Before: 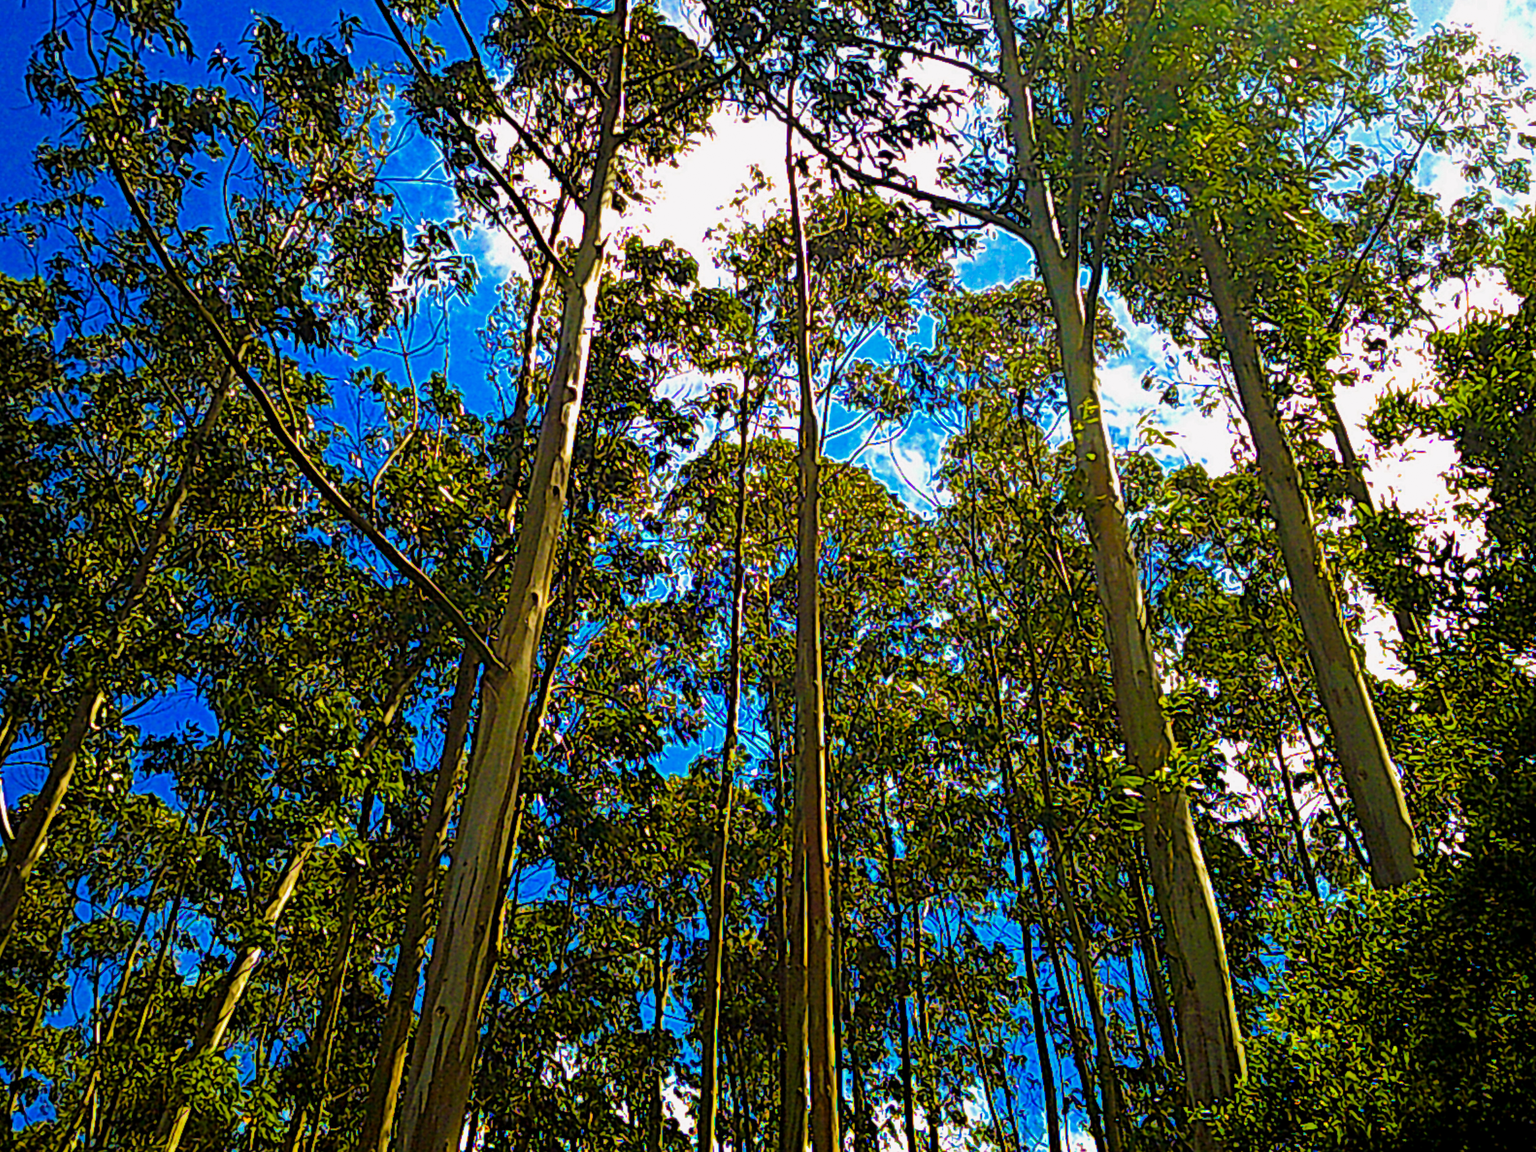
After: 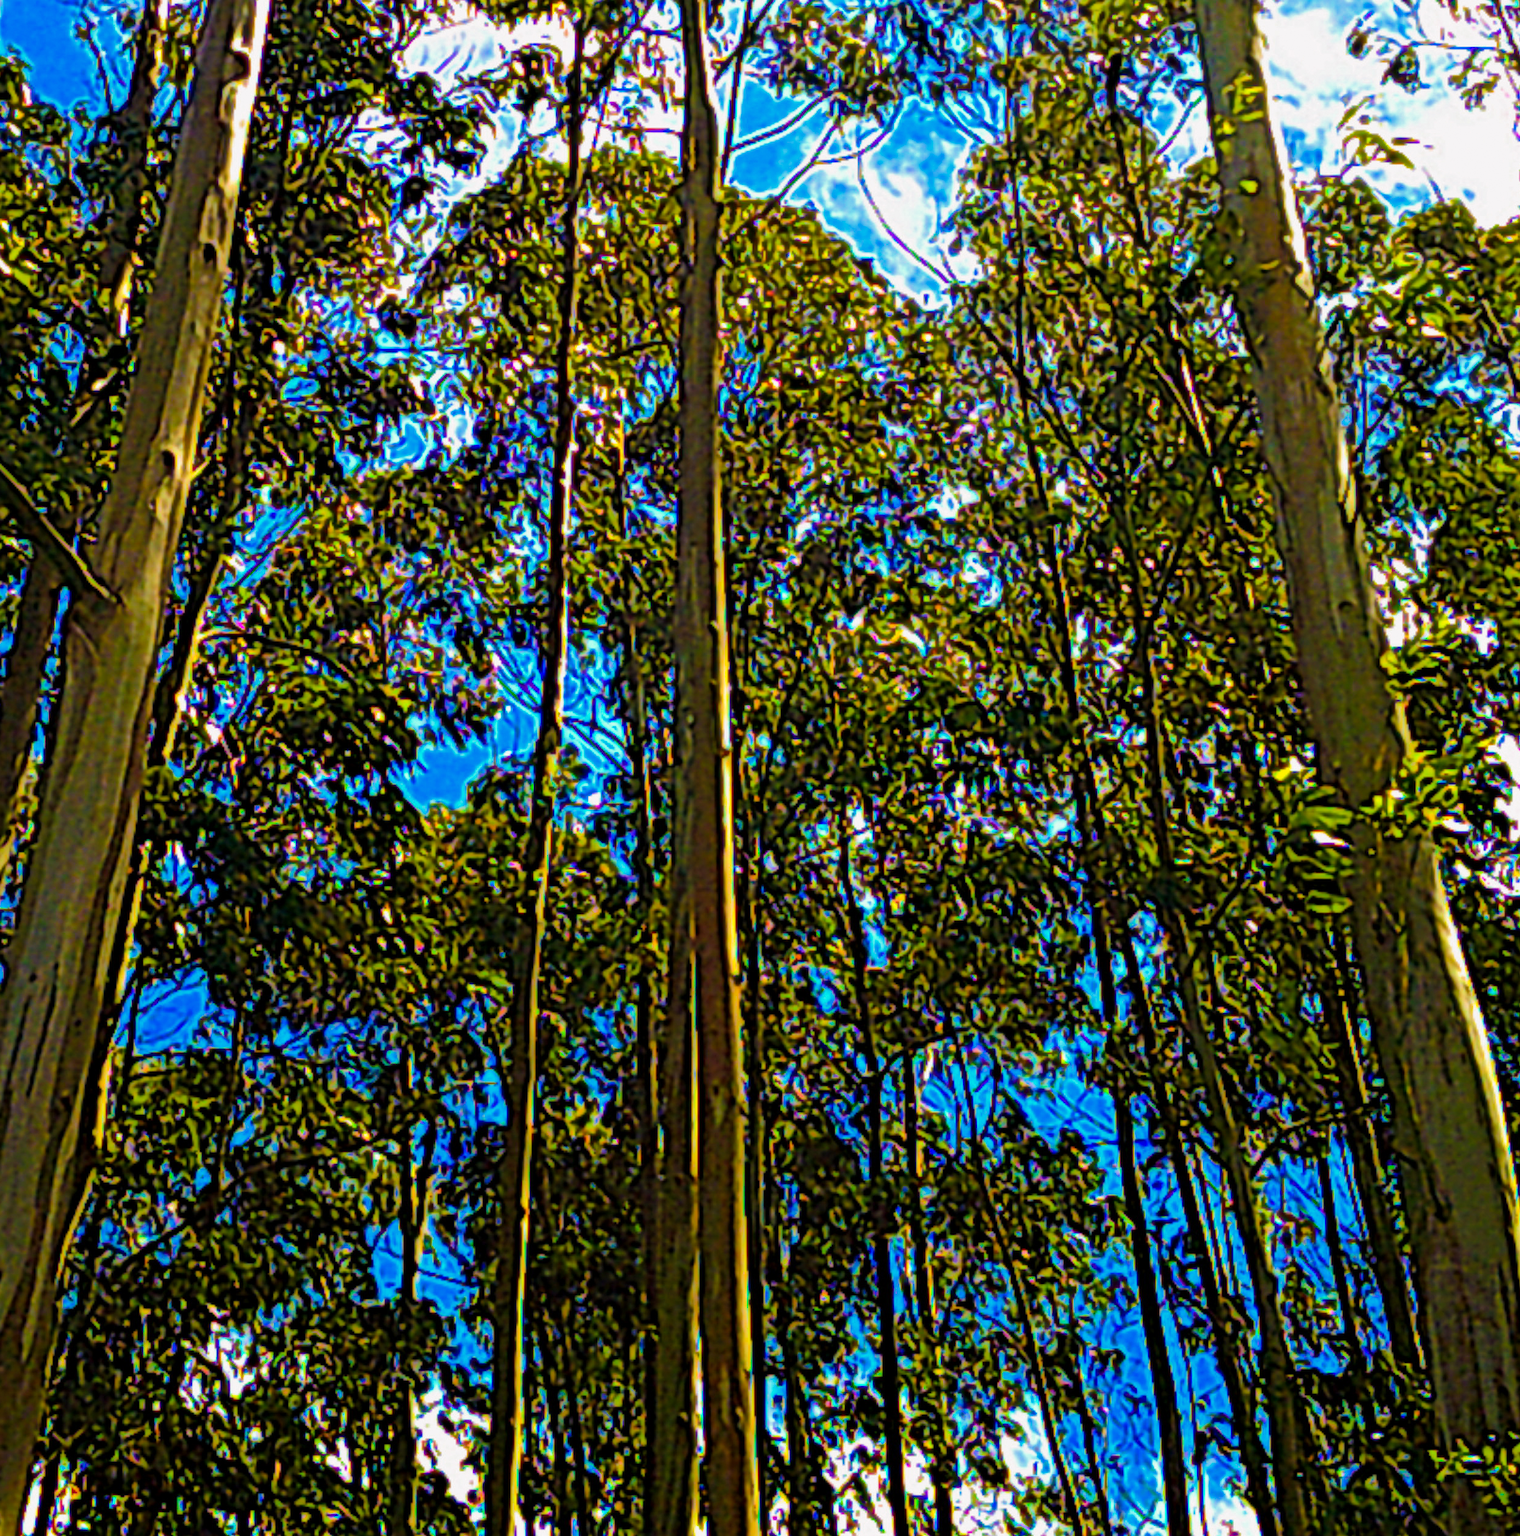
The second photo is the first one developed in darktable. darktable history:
crop and rotate: left 29.204%, top 31.362%, right 19.819%
